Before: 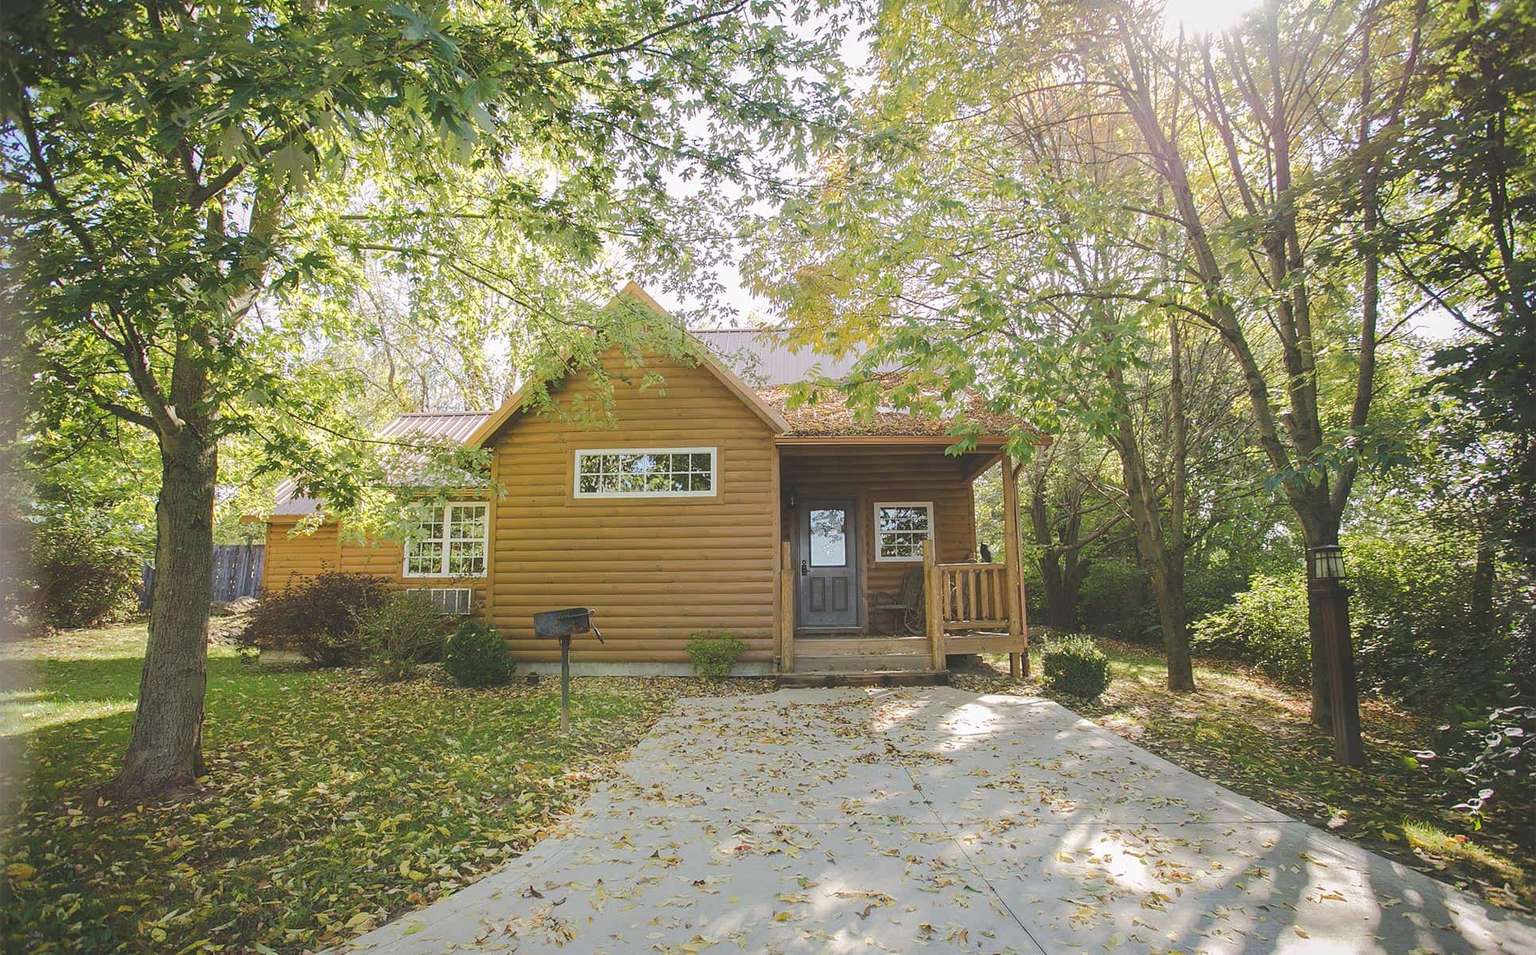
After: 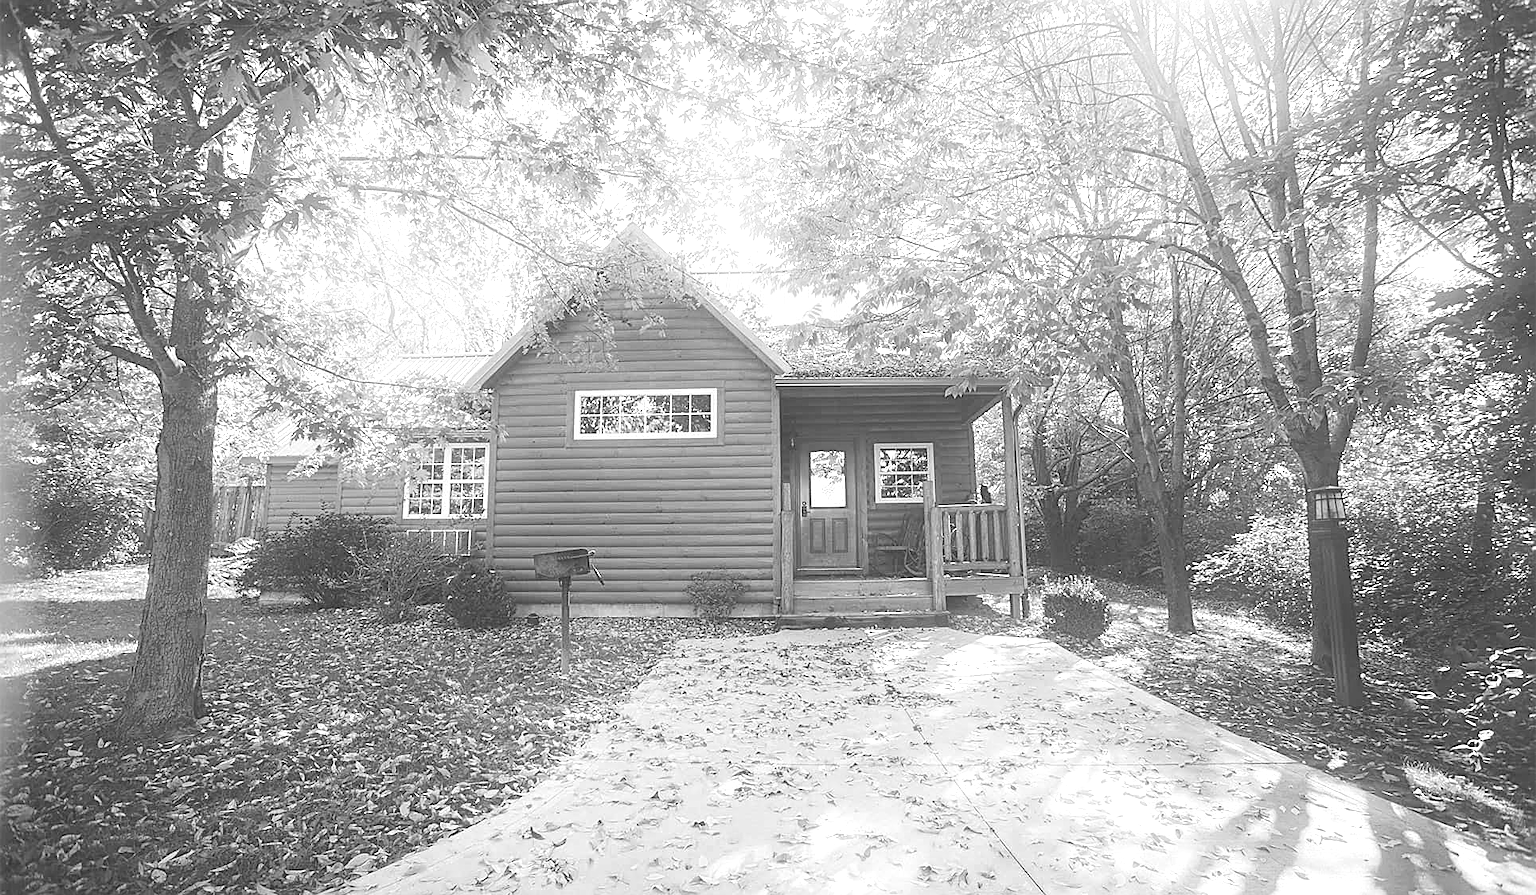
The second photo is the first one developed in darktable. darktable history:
exposure: black level correction -0.002, exposure 1.115 EV, compensate highlight preservation false
rotate and perspective: automatic cropping off
color calibration: output gray [0.253, 0.26, 0.487, 0], gray › normalize channels true, illuminant same as pipeline (D50), adaptation XYZ, x 0.346, y 0.359, gamut compression 0
crop and rotate: top 6.25%
bloom: size 9%, threshold 100%, strength 7%
contrast brightness saturation: saturation -0.05
color zones: curves: ch0 [(0.11, 0.396) (0.195, 0.36) (0.25, 0.5) (0.303, 0.412) (0.357, 0.544) (0.75, 0.5) (0.967, 0.328)]; ch1 [(0, 0.468) (0.112, 0.512) (0.202, 0.6) (0.25, 0.5) (0.307, 0.352) (0.357, 0.544) (0.75, 0.5) (0.963, 0.524)]
sharpen: on, module defaults
